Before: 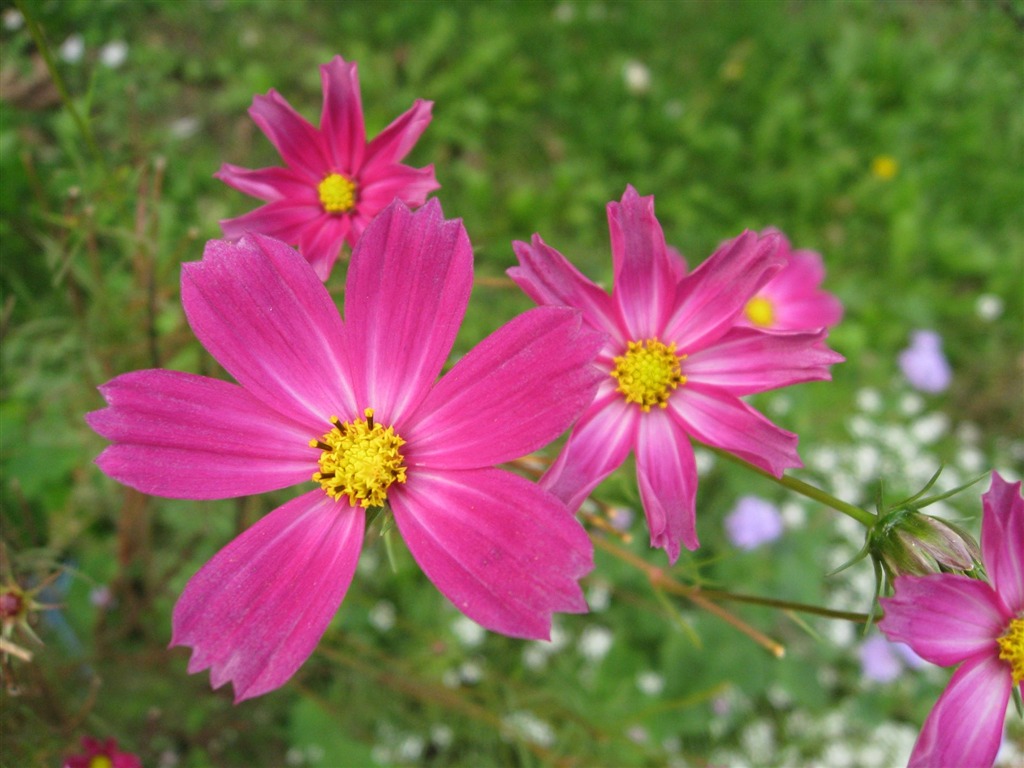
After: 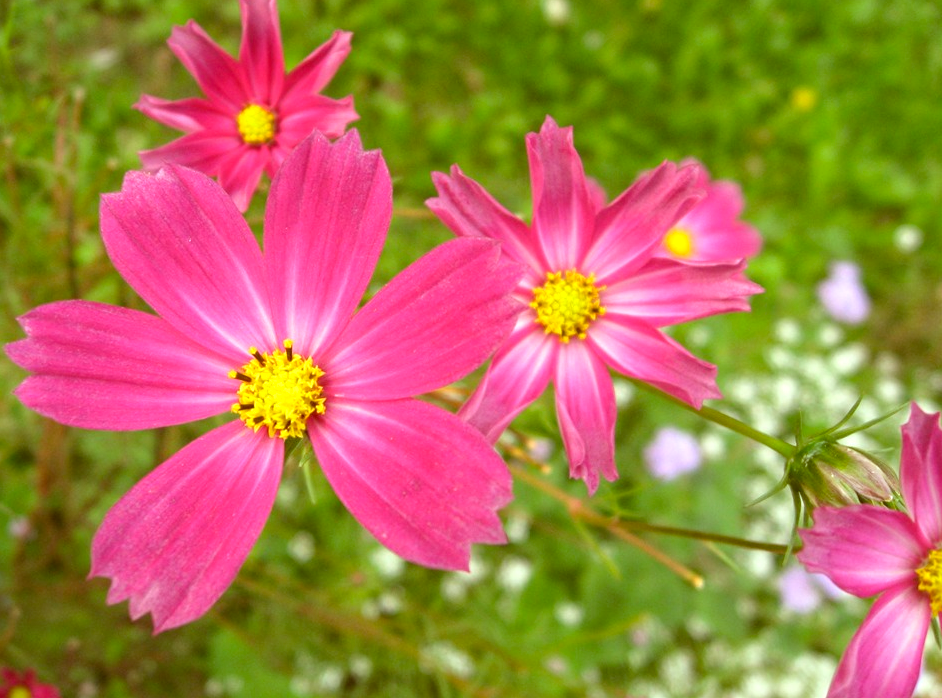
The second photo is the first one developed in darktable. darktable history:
color correction: highlights a* -5.98, highlights b* 9.26, shadows a* 10.38, shadows b* 23.87
exposure: black level correction -0.002, exposure 0.543 EV, compensate highlight preservation false
crop and rotate: left 7.936%, top 8.991%
